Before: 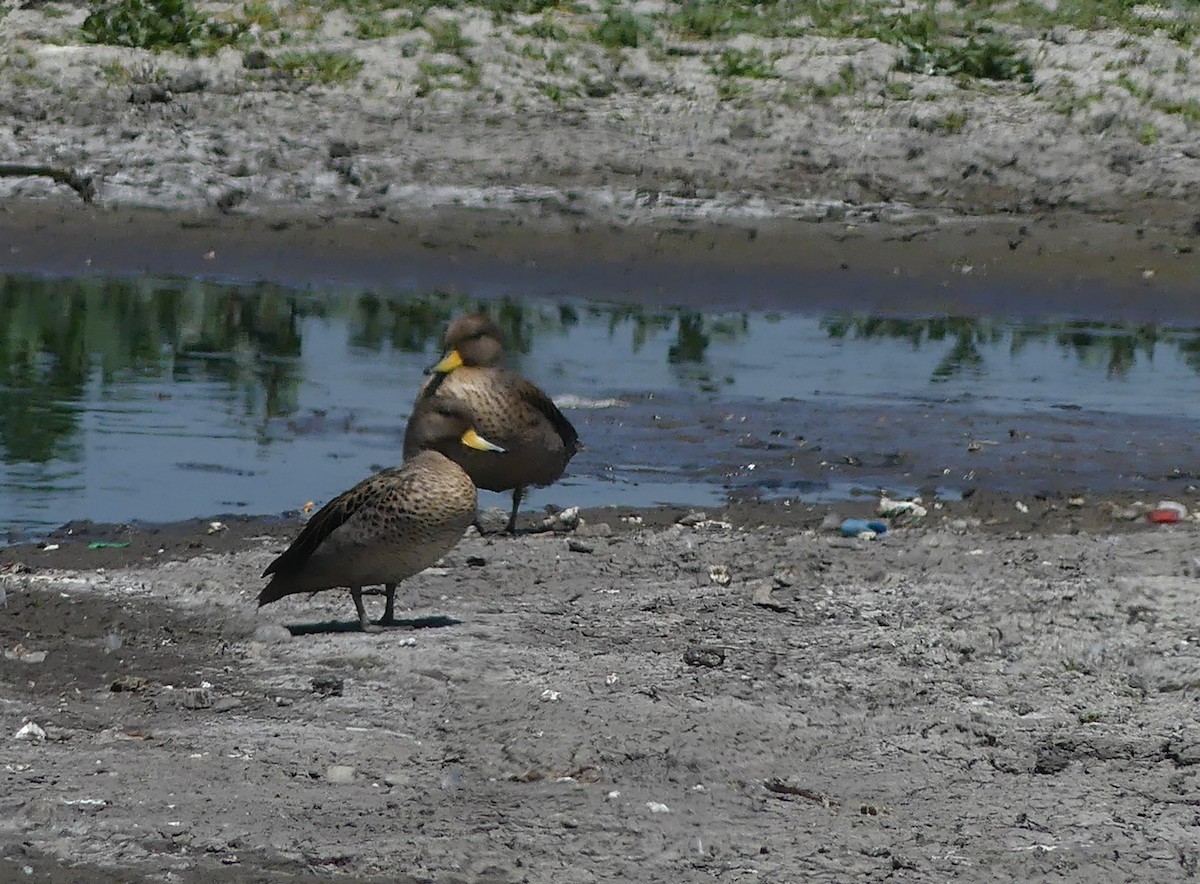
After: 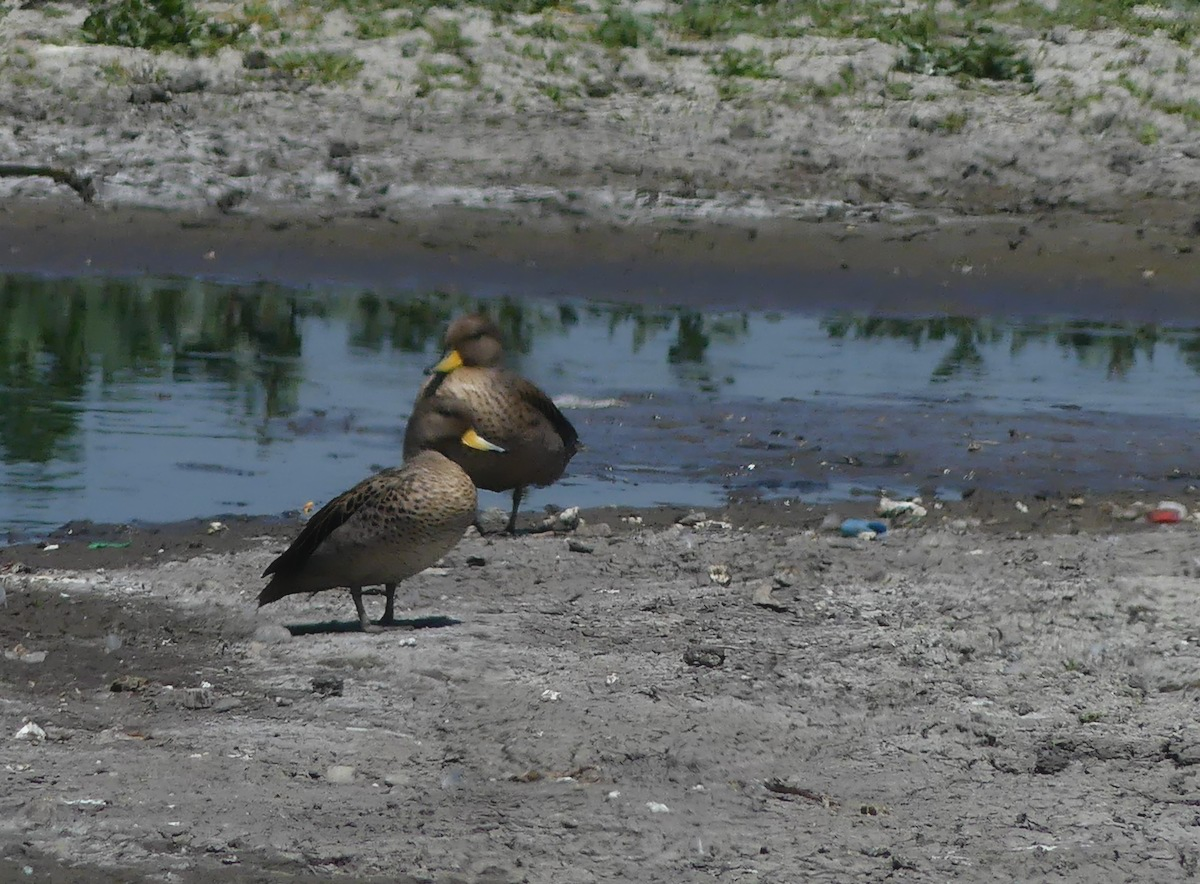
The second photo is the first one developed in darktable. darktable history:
contrast equalizer: y [[0.502, 0.505, 0.512, 0.529, 0.564, 0.588], [0.5 ×6], [0.502, 0.505, 0.512, 0.529, 0.564, 0.588], [0, 0.001, 0.001, 0.004, 0.008, 0.011], [0, 0.001, 0.001, 0.004, 0.008, 0.011]], mix -0.997
